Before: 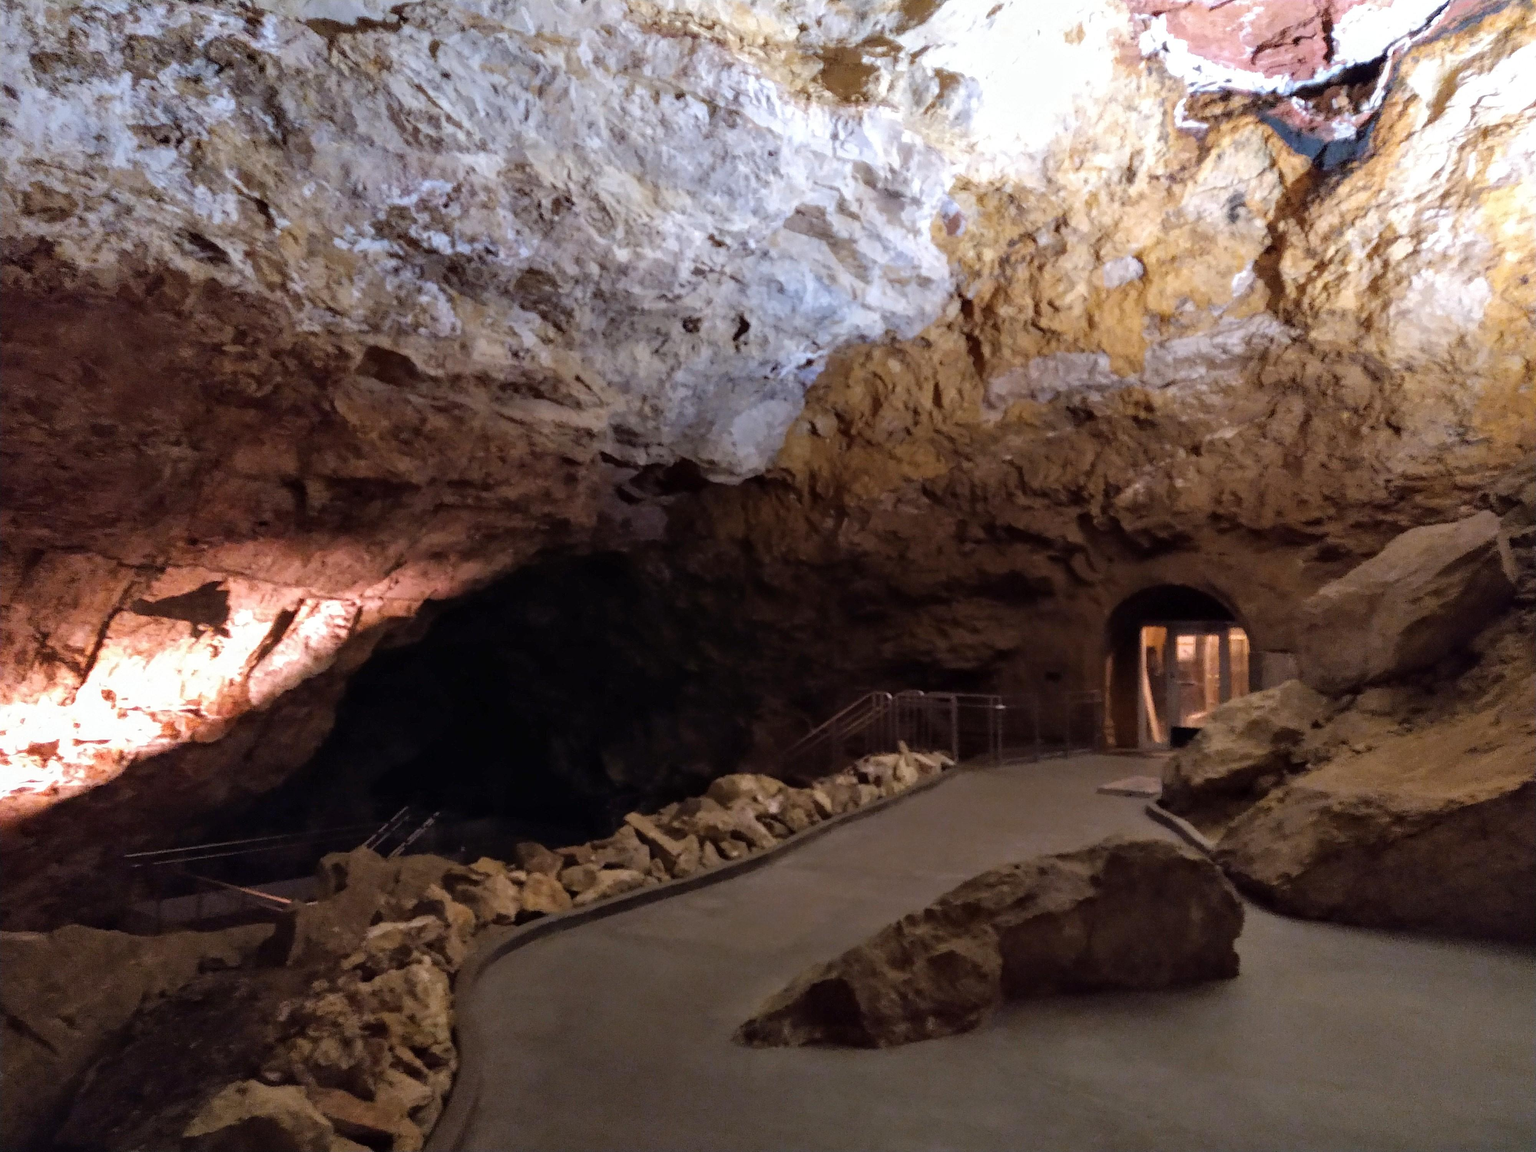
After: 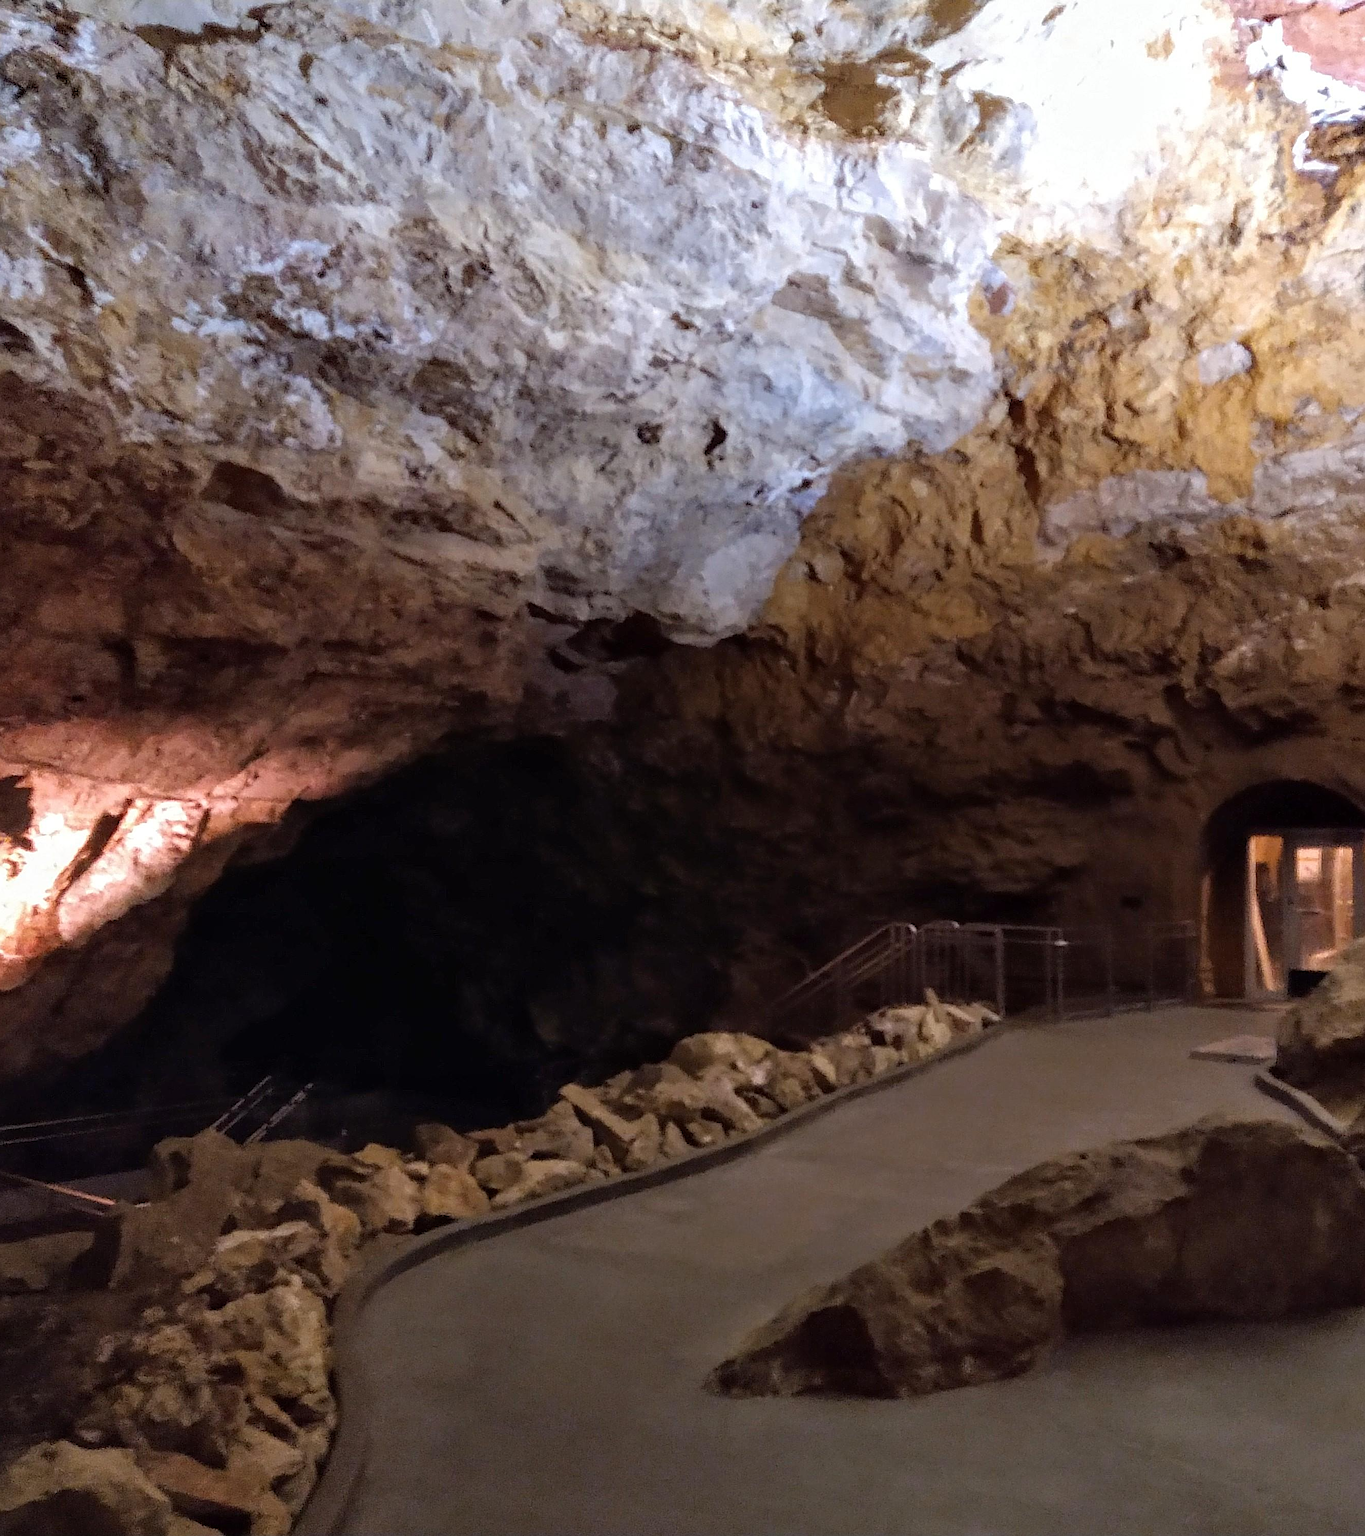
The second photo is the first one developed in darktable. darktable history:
sharpen: on, module defaults
crop and rotate: left 13.359%, right 19.99%
